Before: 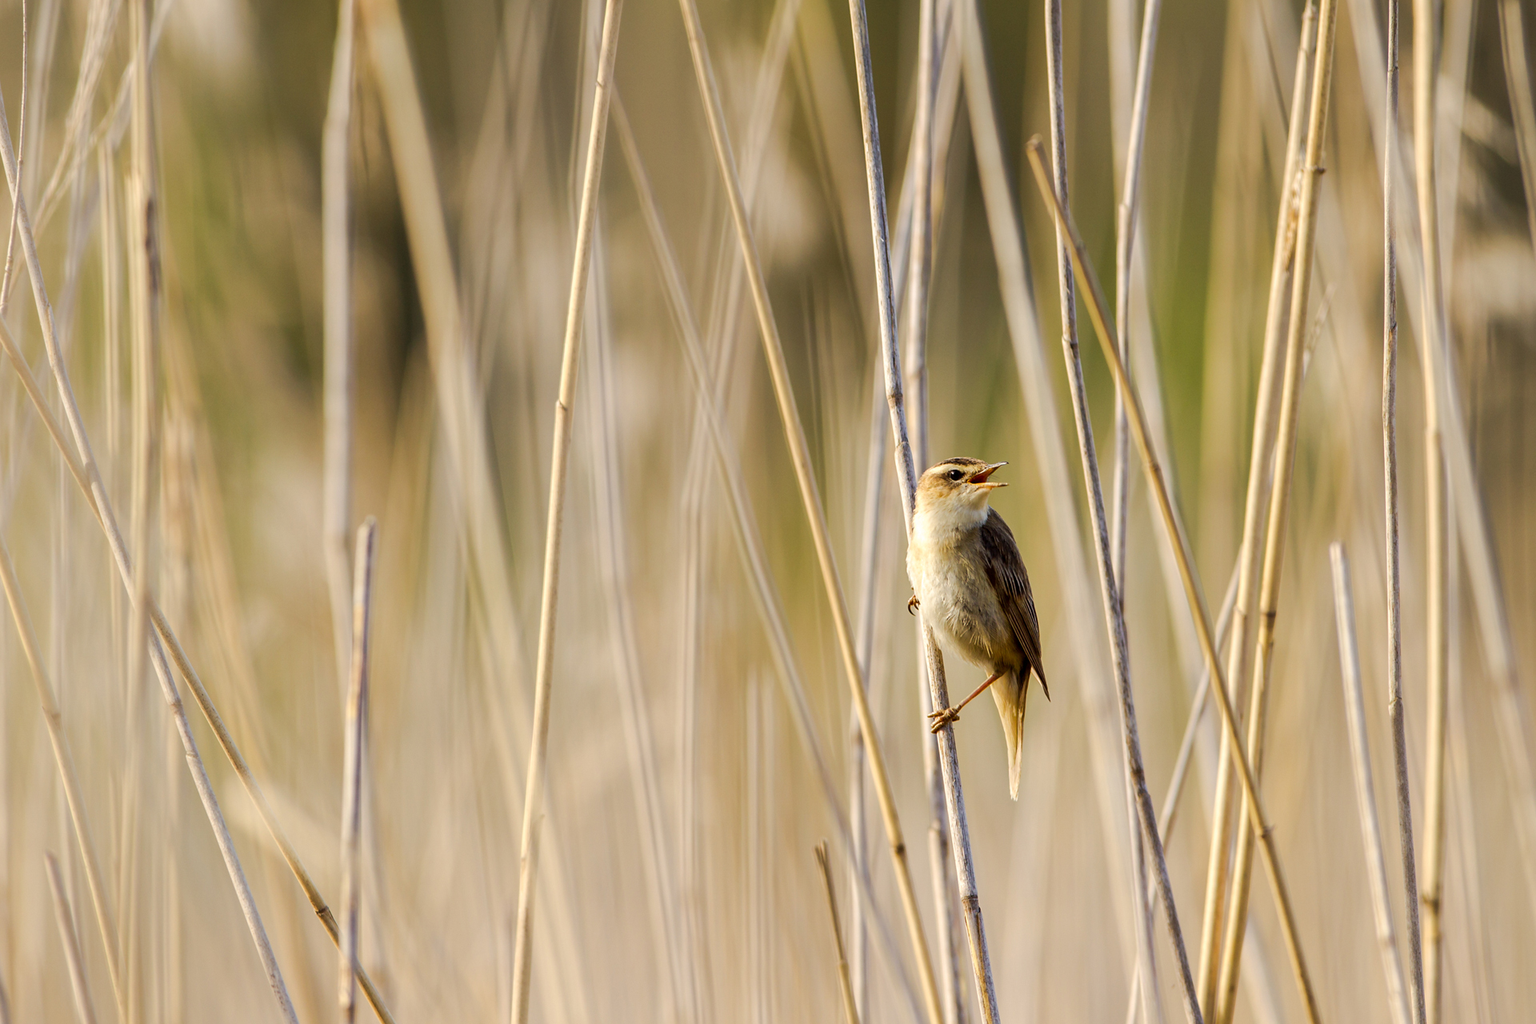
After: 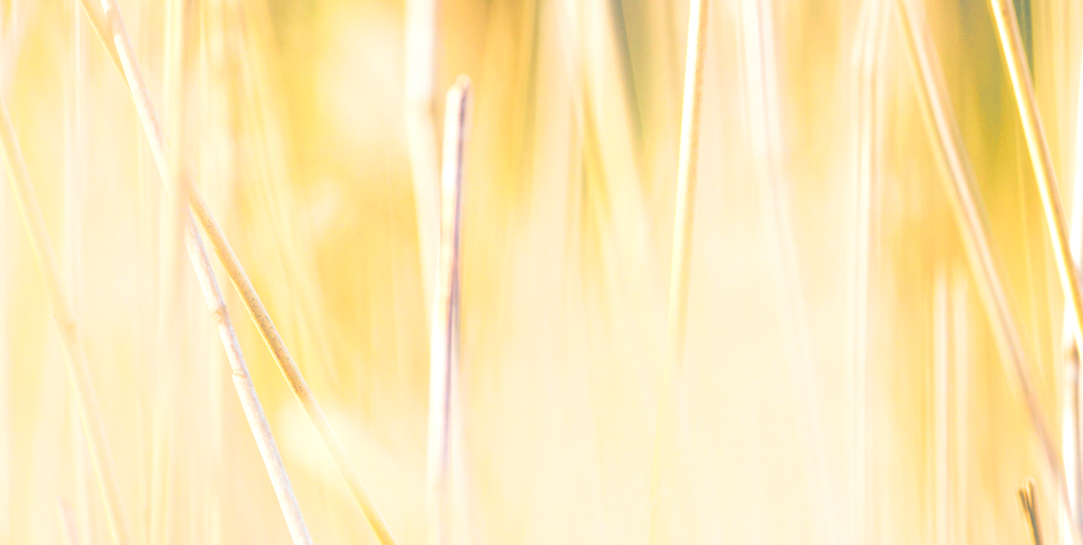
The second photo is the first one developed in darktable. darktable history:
exposure: compensate highlight preservation false
crop: top 44.483%, right 43.593%, bottom 12.892%
tone equalizer: -8 EV -1.08 EV, -7 EV -1.01 EV, -6 EV -0.867 EV, -5 EV -0.578 EV, -3 EV 0.578 EV, -2 EV 0.867 EV, -1 EV 1.01 EV, +0 EV 1.08 EV, edges refinement/feathering 500, mask exposure compensation -1.57 EV, preserve details no
bloom: size 15%, threshold 97%, strength 7%
local contrast: detail 142%
split-toning: shadows › hue 183.6°, shadows › saturation 0.52, highlights › hue 0°, highlights › saturation 0
contrast brightness saturation: contrast 0.07, brightness 0.18, saturation 0.4
